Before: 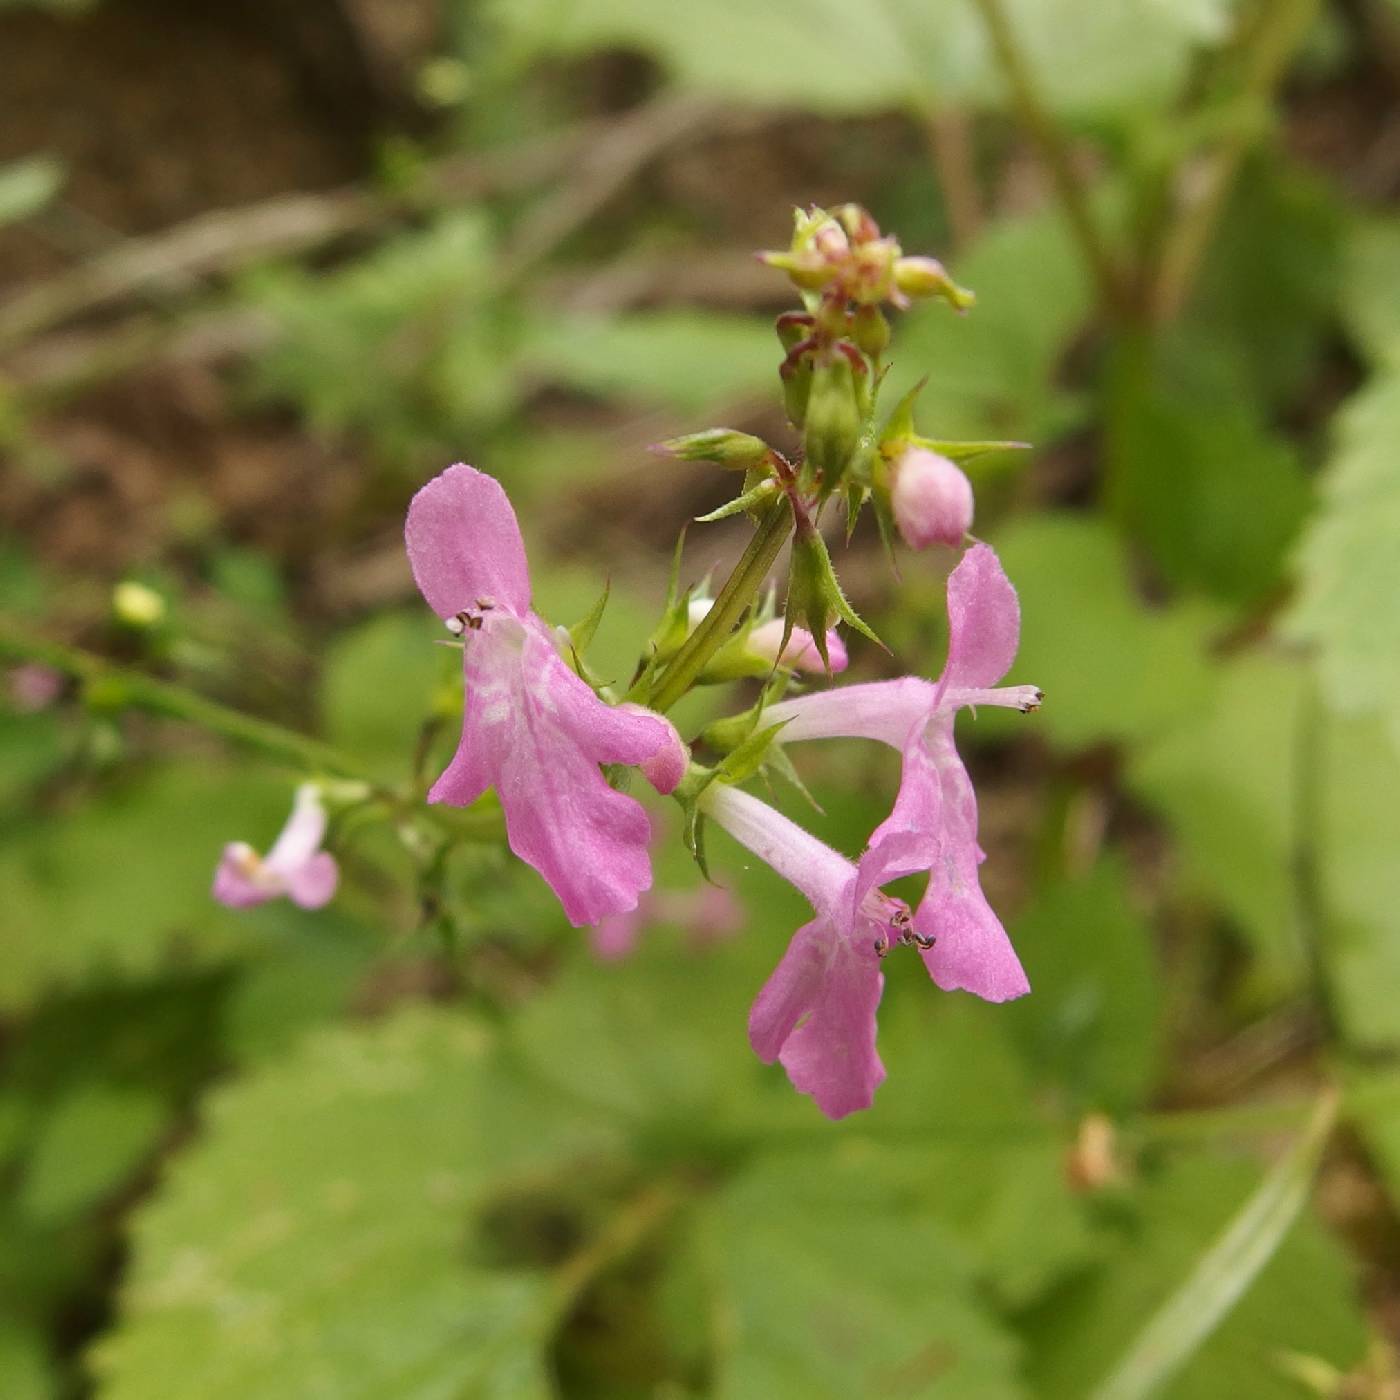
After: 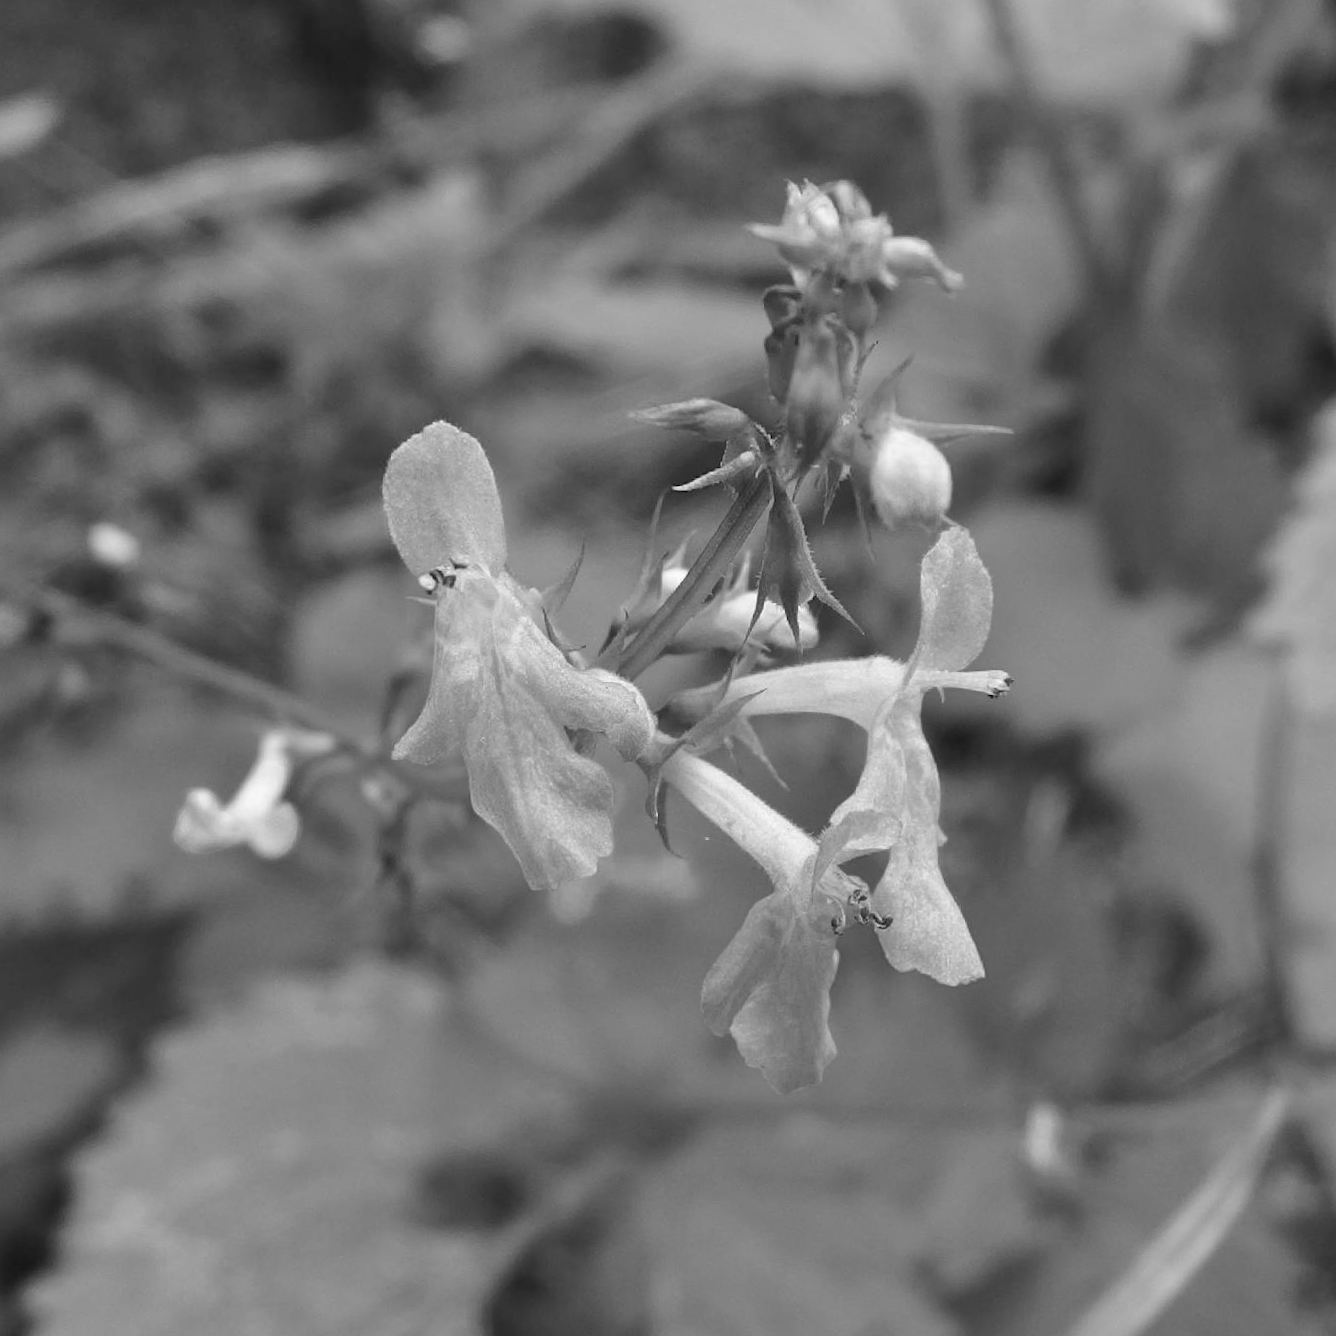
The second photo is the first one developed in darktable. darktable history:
shadows and highlights: soften with gaussian
crop and rotate: angle -2.8°
color zones: curves: ch0 [(0.004, 0.588) (0.116, 0.636) (0.259, 0.476) (0.423, 0.464) (0.75, 0.5)]; ch1 [(0, 0) (0.143, 0) (0.286, 0) (0.429, 0) (0.571, 0) (0.714, 0) (0.857, 0)]
